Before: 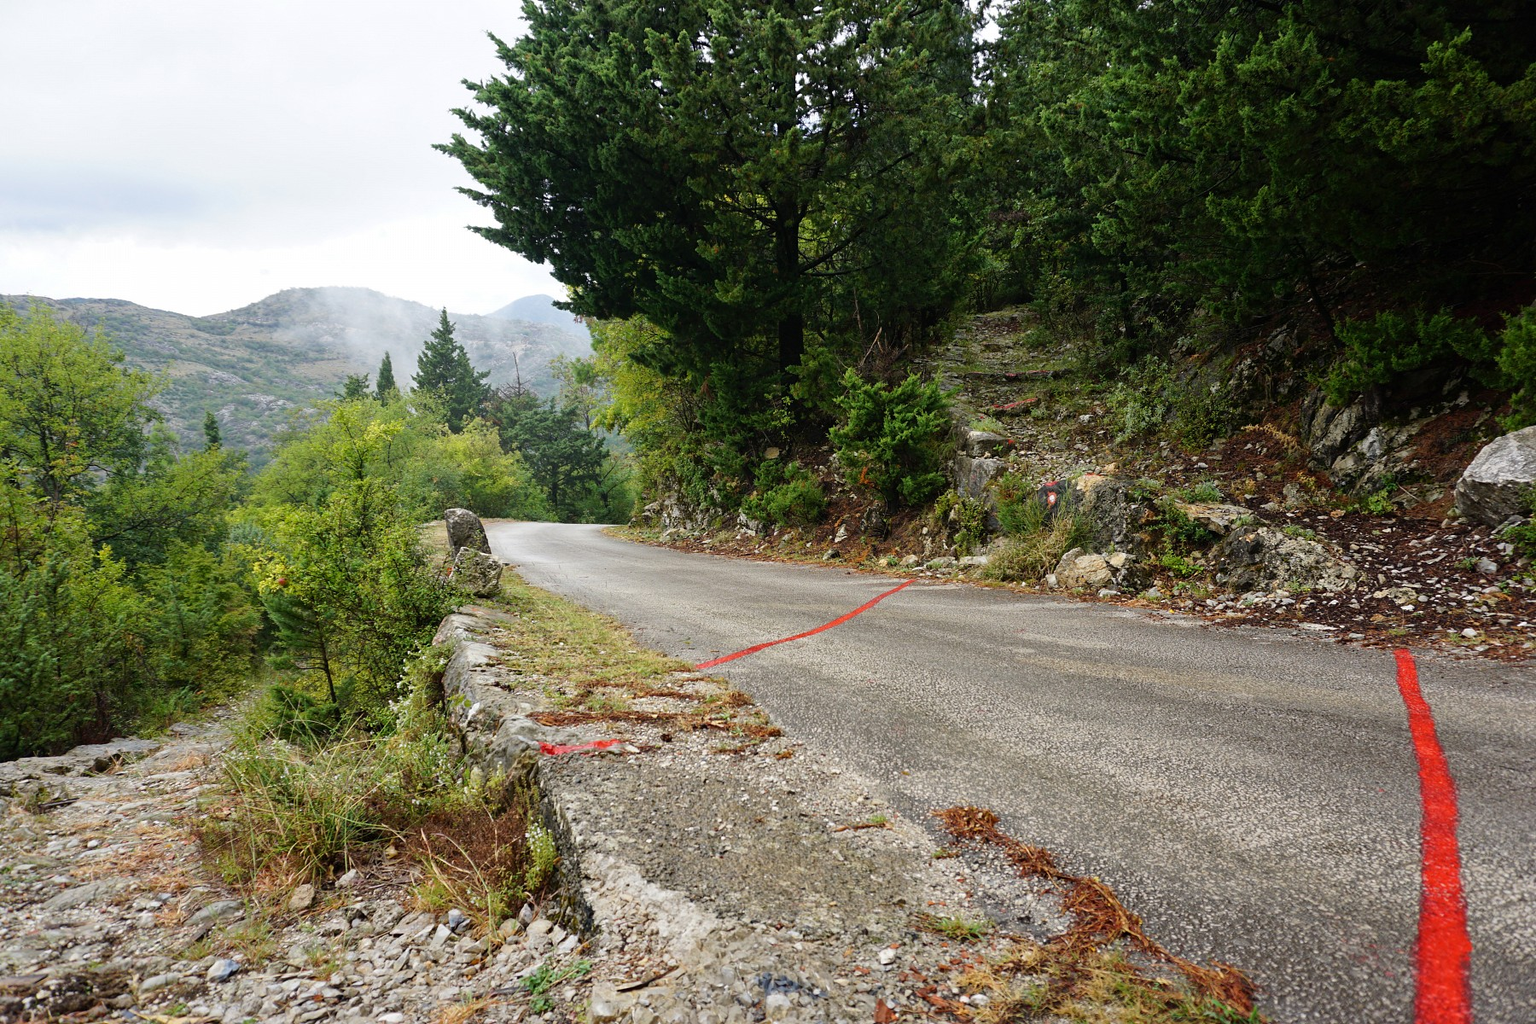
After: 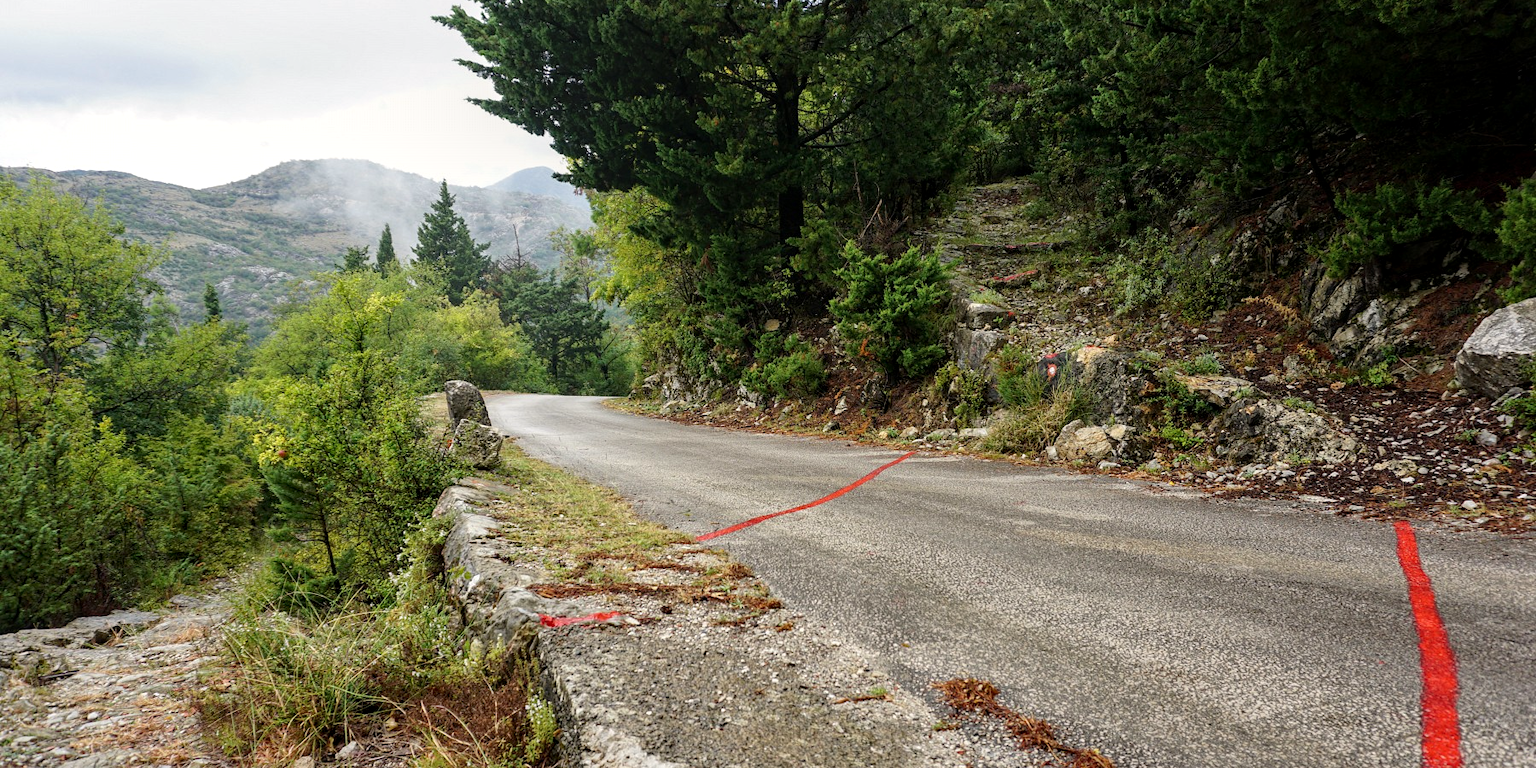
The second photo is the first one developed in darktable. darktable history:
local contrast: on, module defaults
white balance: red 1.009, blue 0.985
crop and rotate: top 12.5%, bottom 12.5%
